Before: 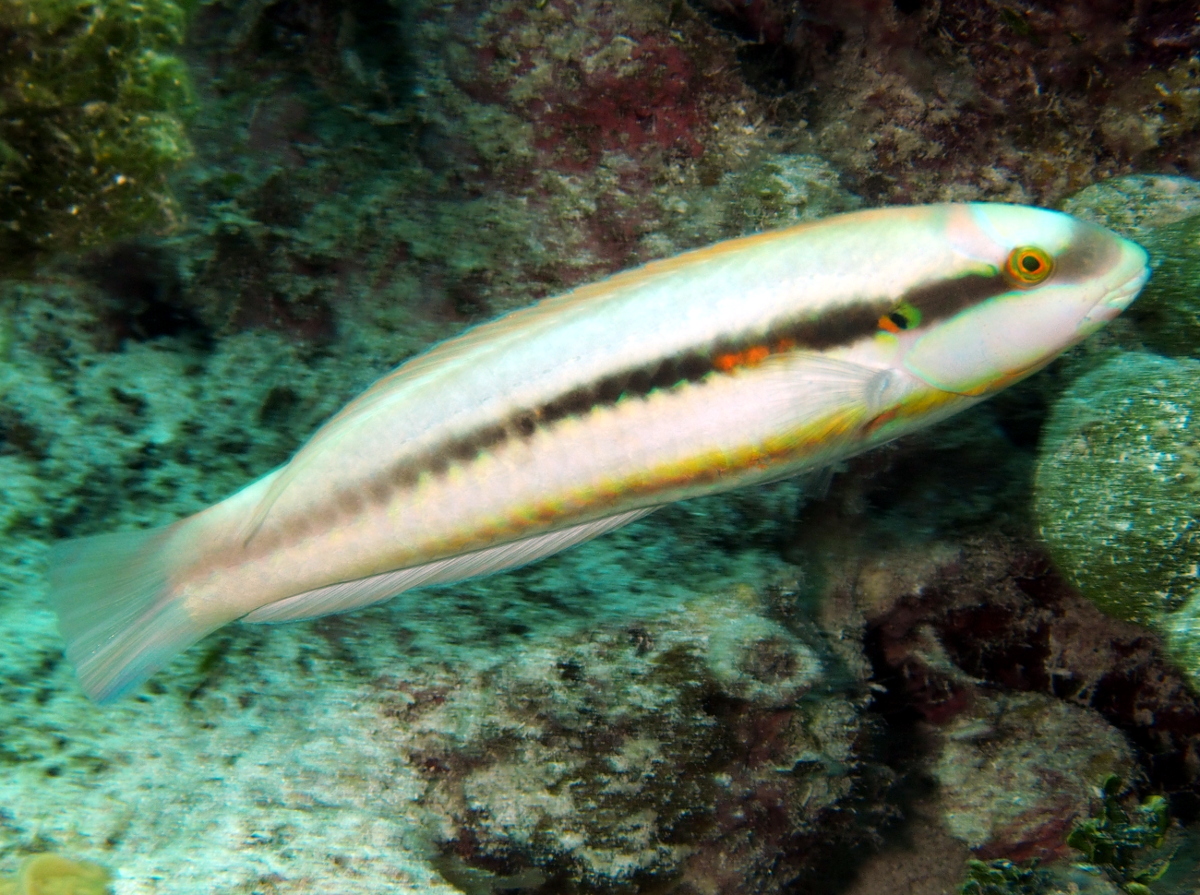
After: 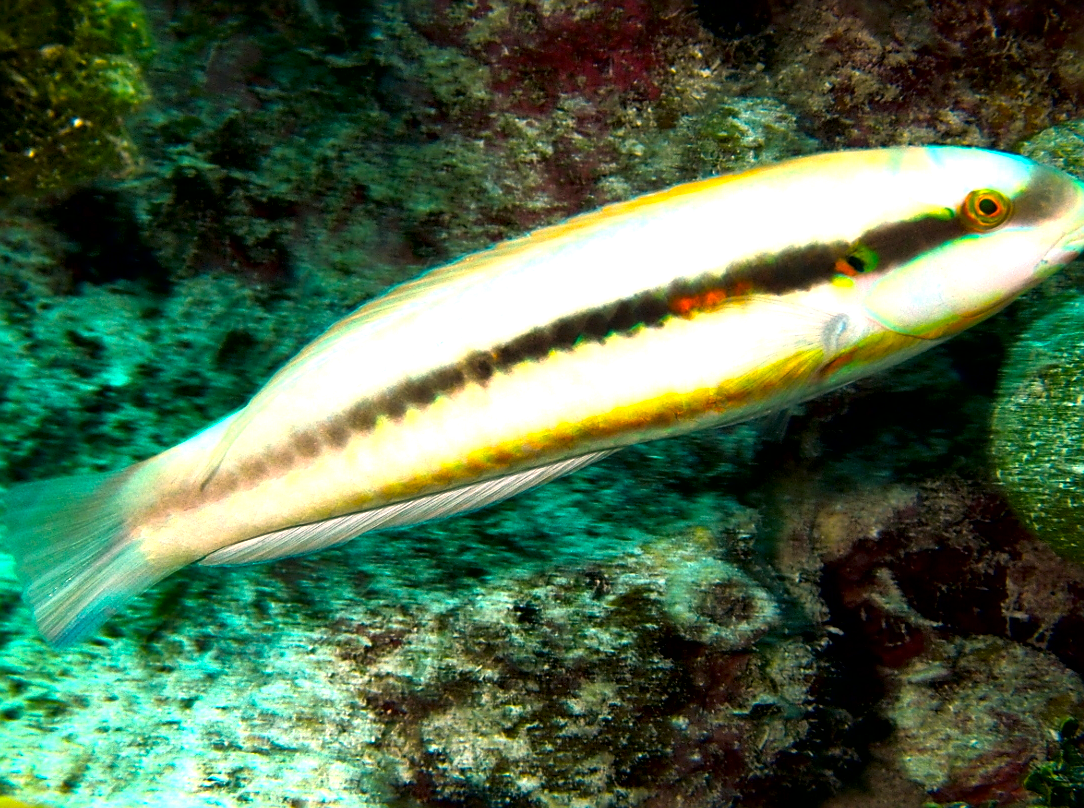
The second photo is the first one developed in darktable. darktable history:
color balance rgb: highlights gain › chroma 1.109%, highlights gain › hue 60.12°, linear chroma grading › shadows -29.291%, linear chroma grading › global chroma 35.464%, perceptual saturation grading › global saturation 9.912%, global vibrance 20%
sharpen: amount 0.49
crop: left 3.661%, top 6.43%, right 5.957%, bottom 3.257%
tone equalizer: -8 EV 0.001 EV, -7 EV -0.001 EV, -6 EV 0.004 EV, -5 EV -0.043 EV, -4 EV -0.114 EV, -3 EV -0.158 EV, -2 EV 0.238 EV, -1 EV 0.719 EV, +0 EV 0.5 EV, edges refinement/feathering 500, mask exposure compensation -1.27 EV, preserve details no
contrast brightness saturation: contrast 0.149, brightness -0.014, saturation 0.099
levels: mode automatic, levels [0.116, 0.574, 1]
local contrast: mode bilateral grid, contrast 24, coarseness 60, detail 151%, midtone range 0.2
